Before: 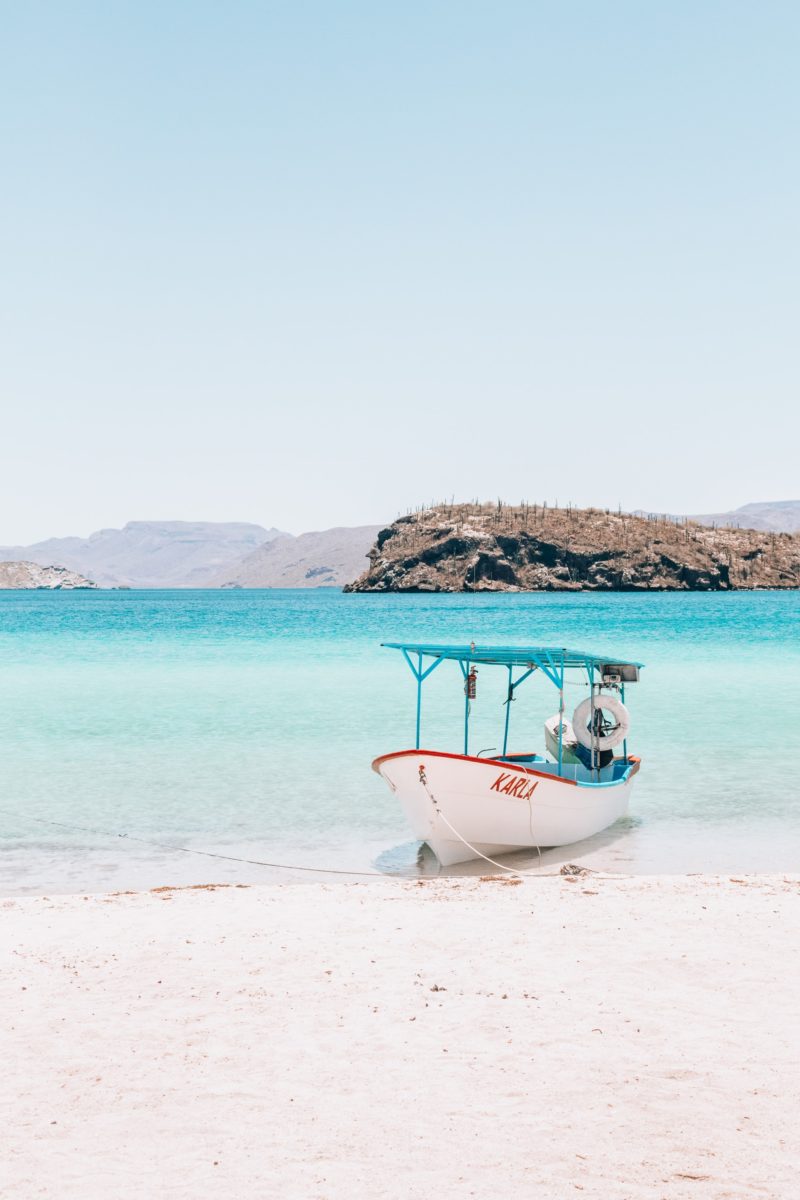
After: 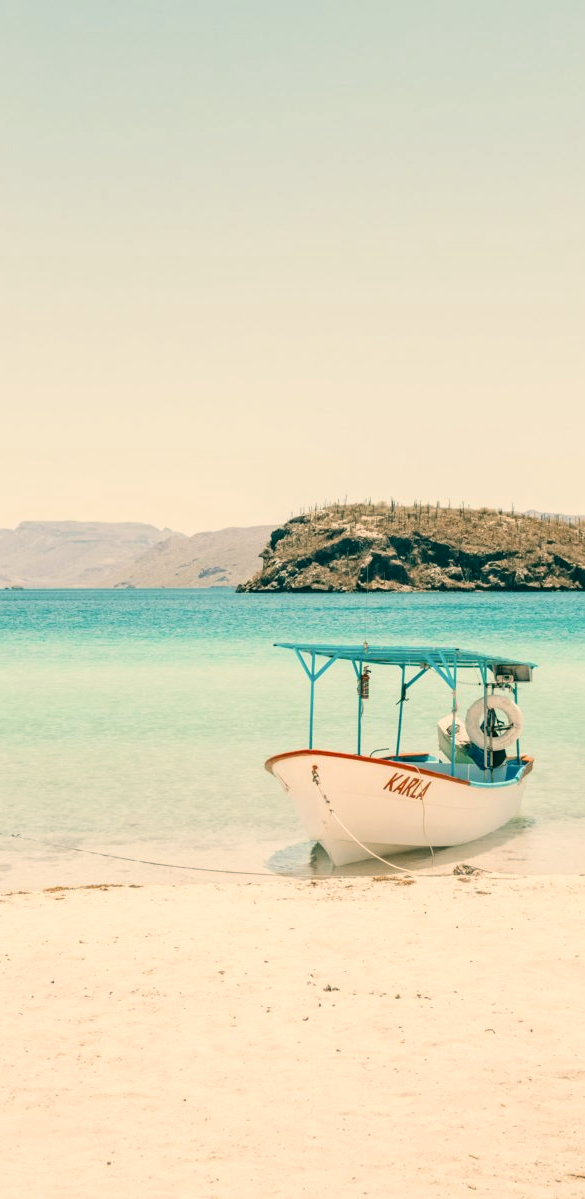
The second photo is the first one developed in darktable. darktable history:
color correction: highlights a* 5.3, highlights b* 24.26, shadows a* -15.58, shadows b* 4.02
crop: left 13.443%, right 13.31%
white balance: red 1.004, blue 1.024
